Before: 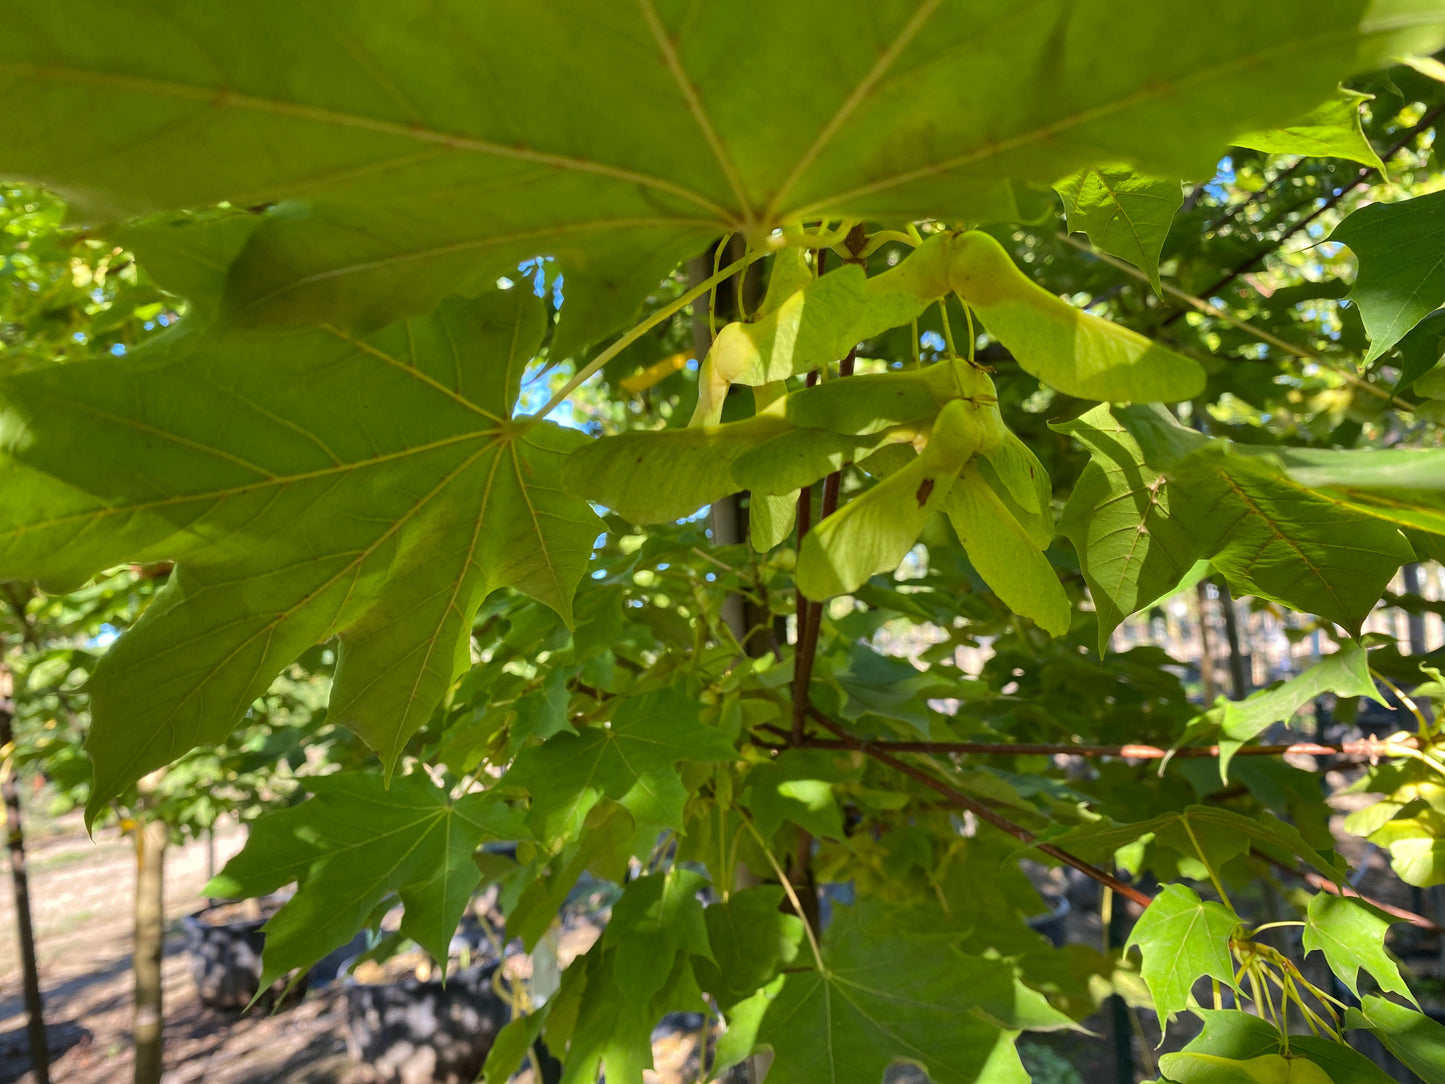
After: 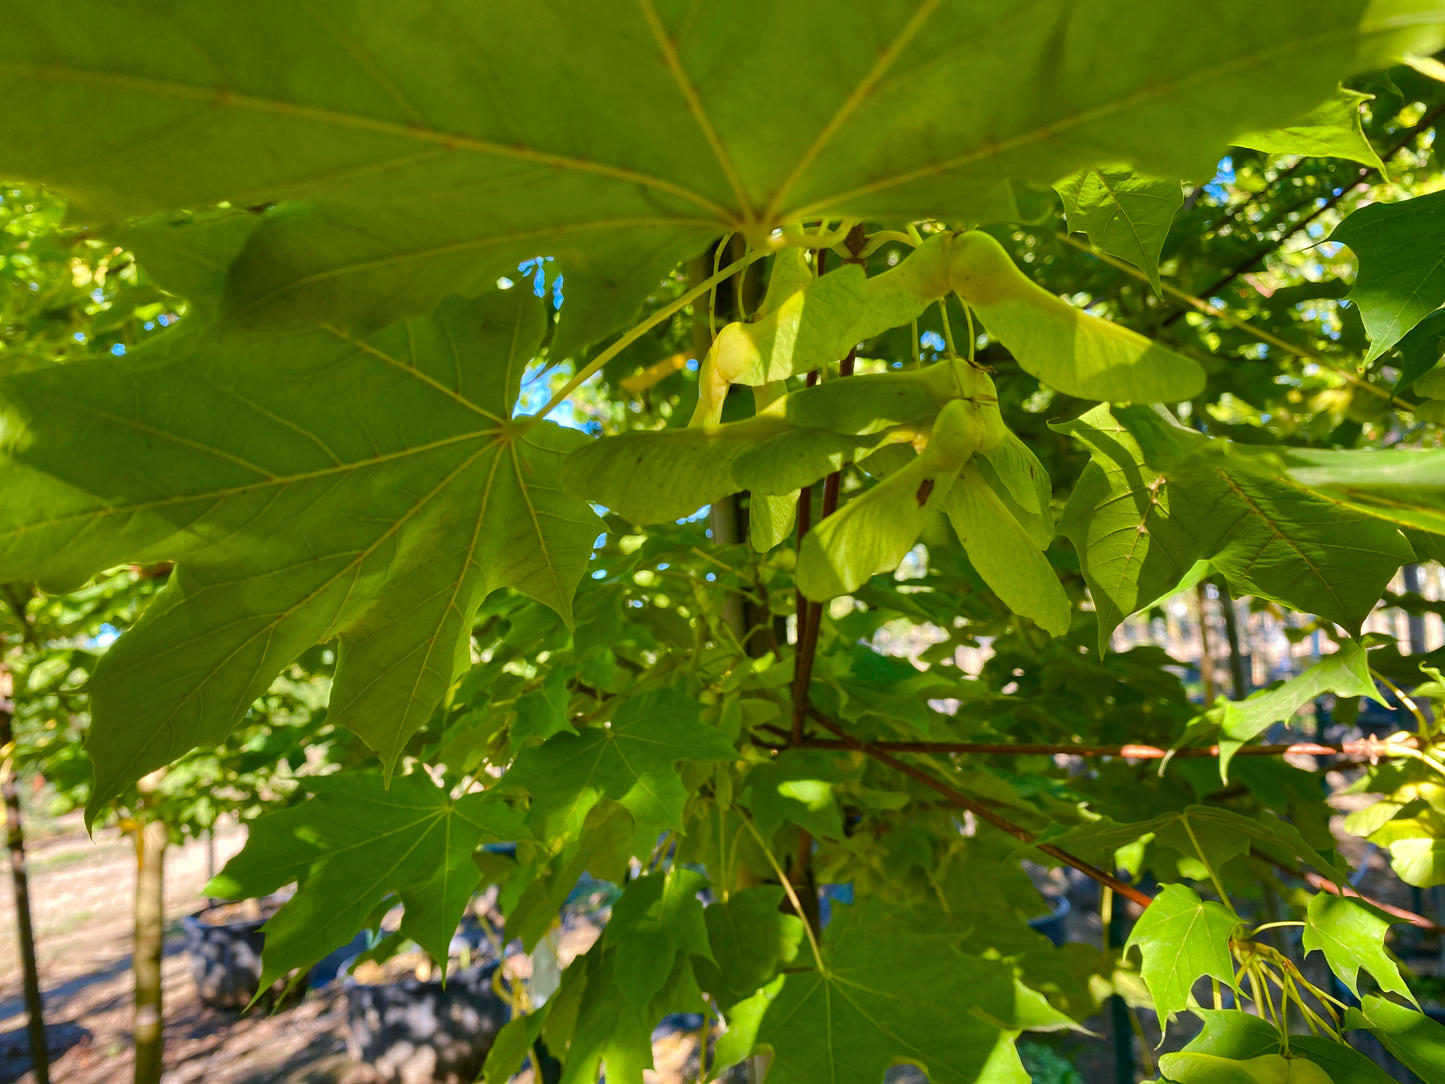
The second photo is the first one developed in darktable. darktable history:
color balance rgb: shadows lift › chroma 2.005%, shadows lift › hue 216.7°, power › hue 71.61°, highlights gain › chroma 0.21%, highlights gain › hue 331.82°, linear chroma grading › shadows 31.424%, linear chroma grading › global chroma -1.775%, linear chroma grading › mid-tones 3.551%, perceptual saturation grading › global saturation 20%, perceptual saturation grading › highlights -24.782%, perceptual saturation grading › shadows 24.24%, global vibrance 26.929%
